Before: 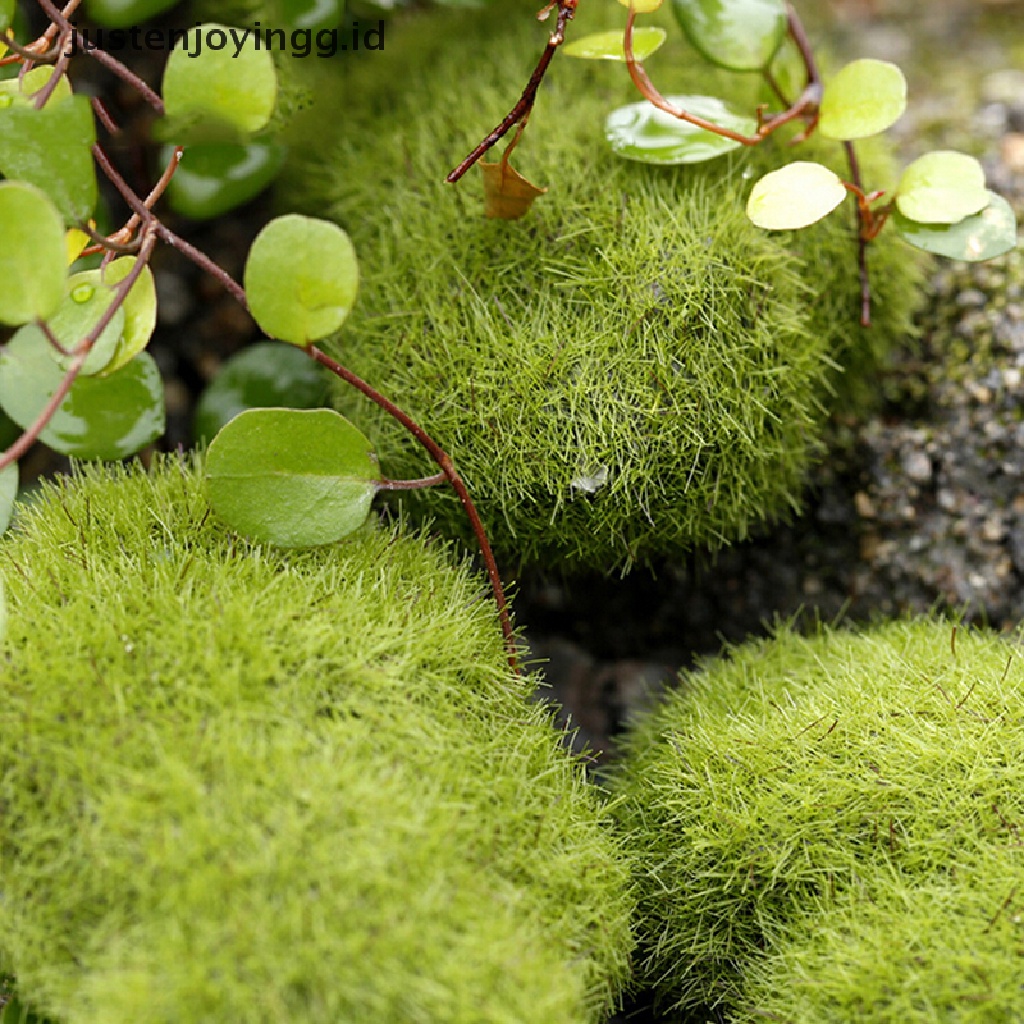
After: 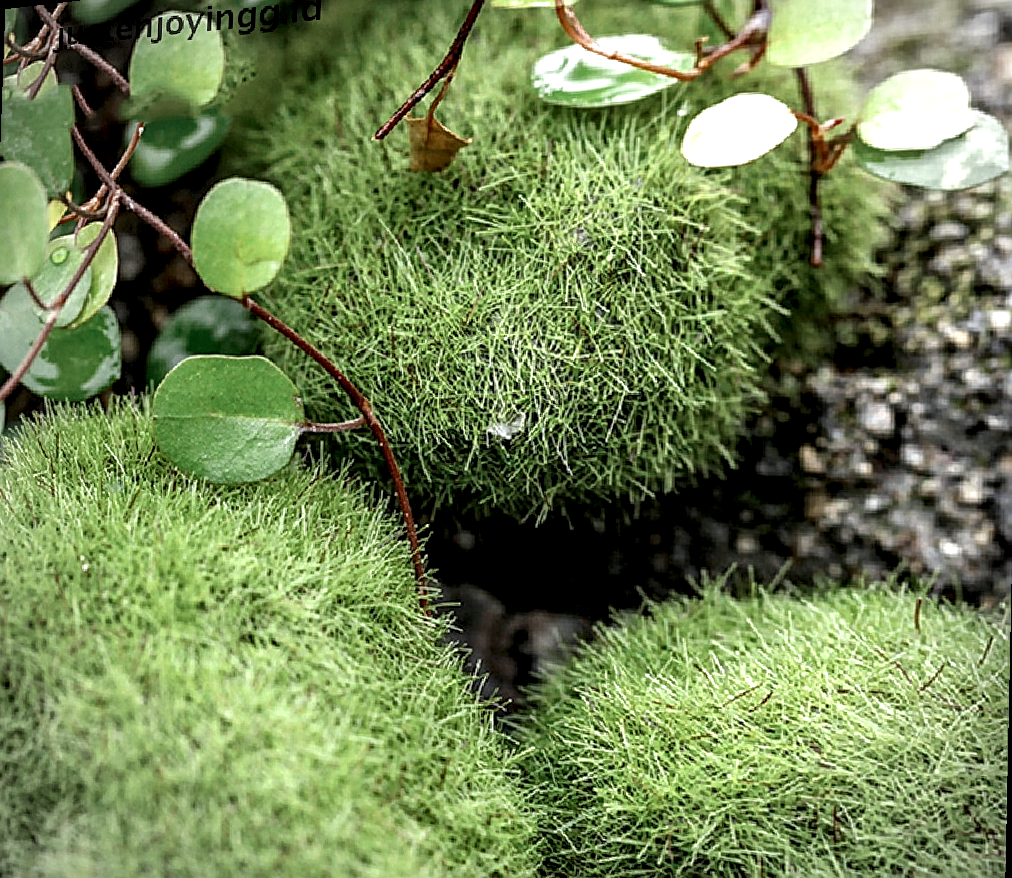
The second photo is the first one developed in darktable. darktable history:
sharpen: on, module defaults
local contrast: highlights 19%, detail 186%
exposure: exposure 0.4 EV, compensate highlight preservation false
vignetting: fall-off radius 60.92%
white balance: red 0.976, blue 1.04
rotate and perspective: rotation 1.69°, lens shift (vertical) -0.023, lens shift (horizontal) -0.291, crop left 0.025, crop right 0.988, crop top 0.092, crop bottom 0.842
base curve: exposure shift 0, preserve colors none
color zones: curves: ch0 [(0, 0.5) (0.125, 0.4) (0.25, 0.5) (0.375, 0.4) (0.5, 0.4) (0.625, 0.35) (0.75, 0.35) (0.875, 0.5)]; ch1 [(0, 0.35) (0.125, 0.45) (0.25, 0.35) (0.375, 0.35) (0.5, 0.35) (0.625, 0.35) (0.75, 0.45) (0.875, 0.35)]; ch2 [(0, 0.6) (0.125, 0.5) (0.25, 0.5) (0.375, 0.6) (0.5, 0.6) (0.625, 0.5) (0.75, 0.5) (0.875, 0.5)]
